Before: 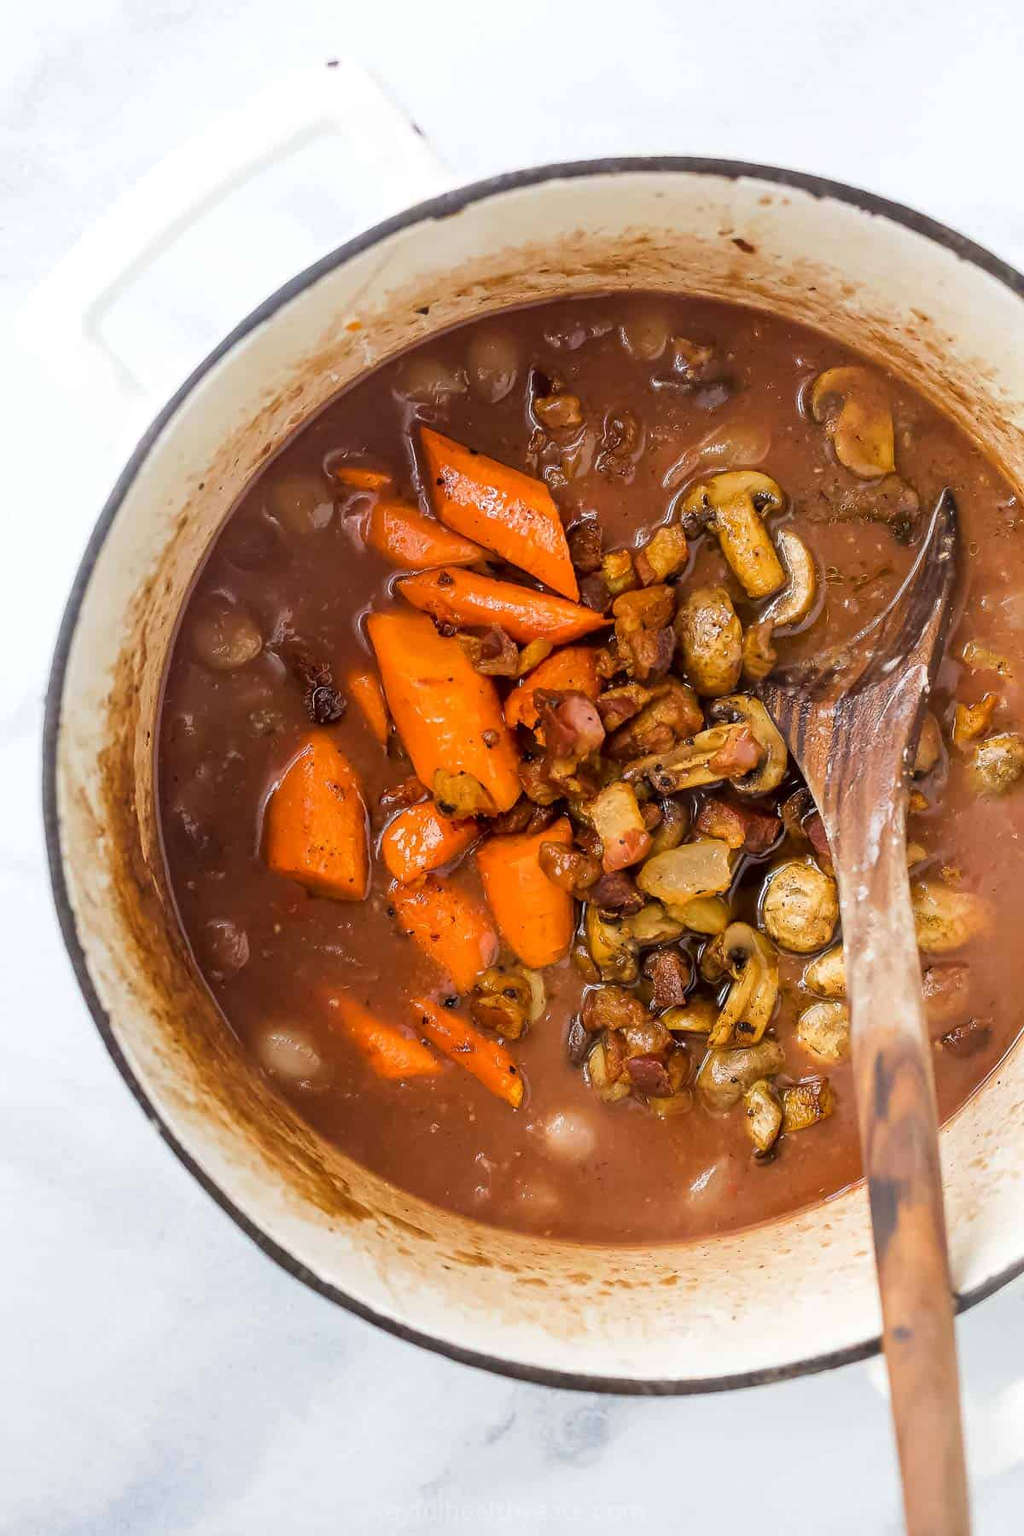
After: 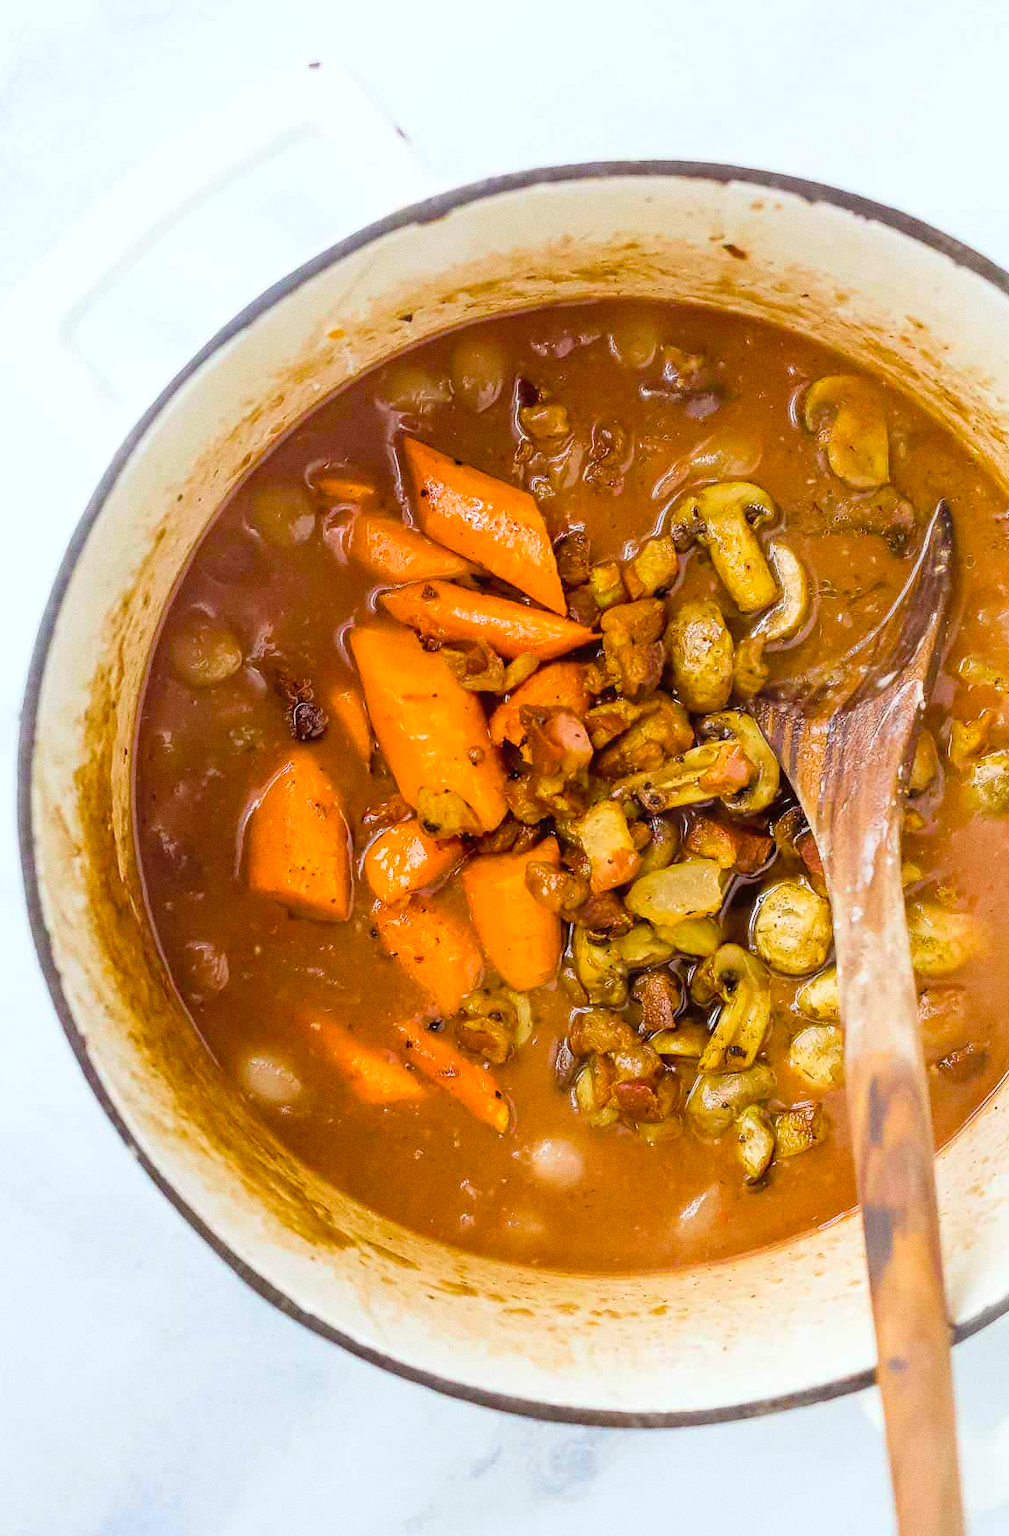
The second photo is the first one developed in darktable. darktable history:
grain: coarseness 0.47 ISO
color balance rgb: perceptual saturation grading › global saturation 20%, perceptual saturation grading › highlights -25%, perceptual saturation grading › shadows 25%
color zones: curves: ch1 [(0.113, 0.438) (0.75, 0.5)]; ch2 [(0.12, 0.526) (0.75, 0.5)]
color correction: highlights a* -2.73, highlights b* -2.09, shadows a* 2.41, shadows b* 2.73
contrast brightness saturation: contrast 0.07, brightness 0.18, saturation 0.4
crop and rotate: left 2.536%, right 1.107%, bottom 2.246%
